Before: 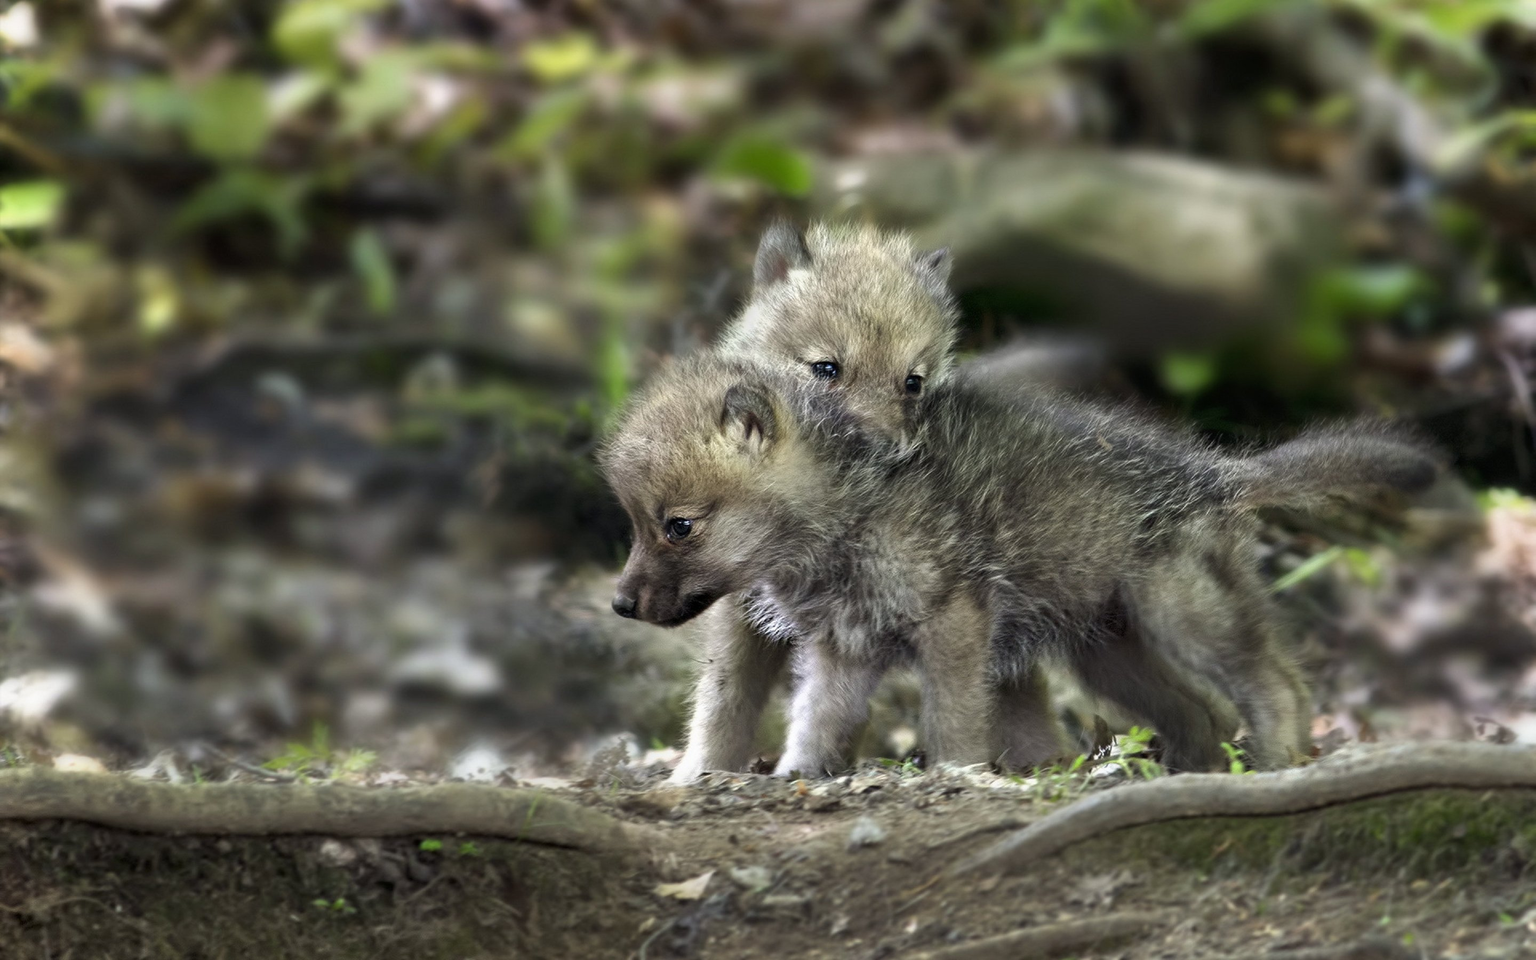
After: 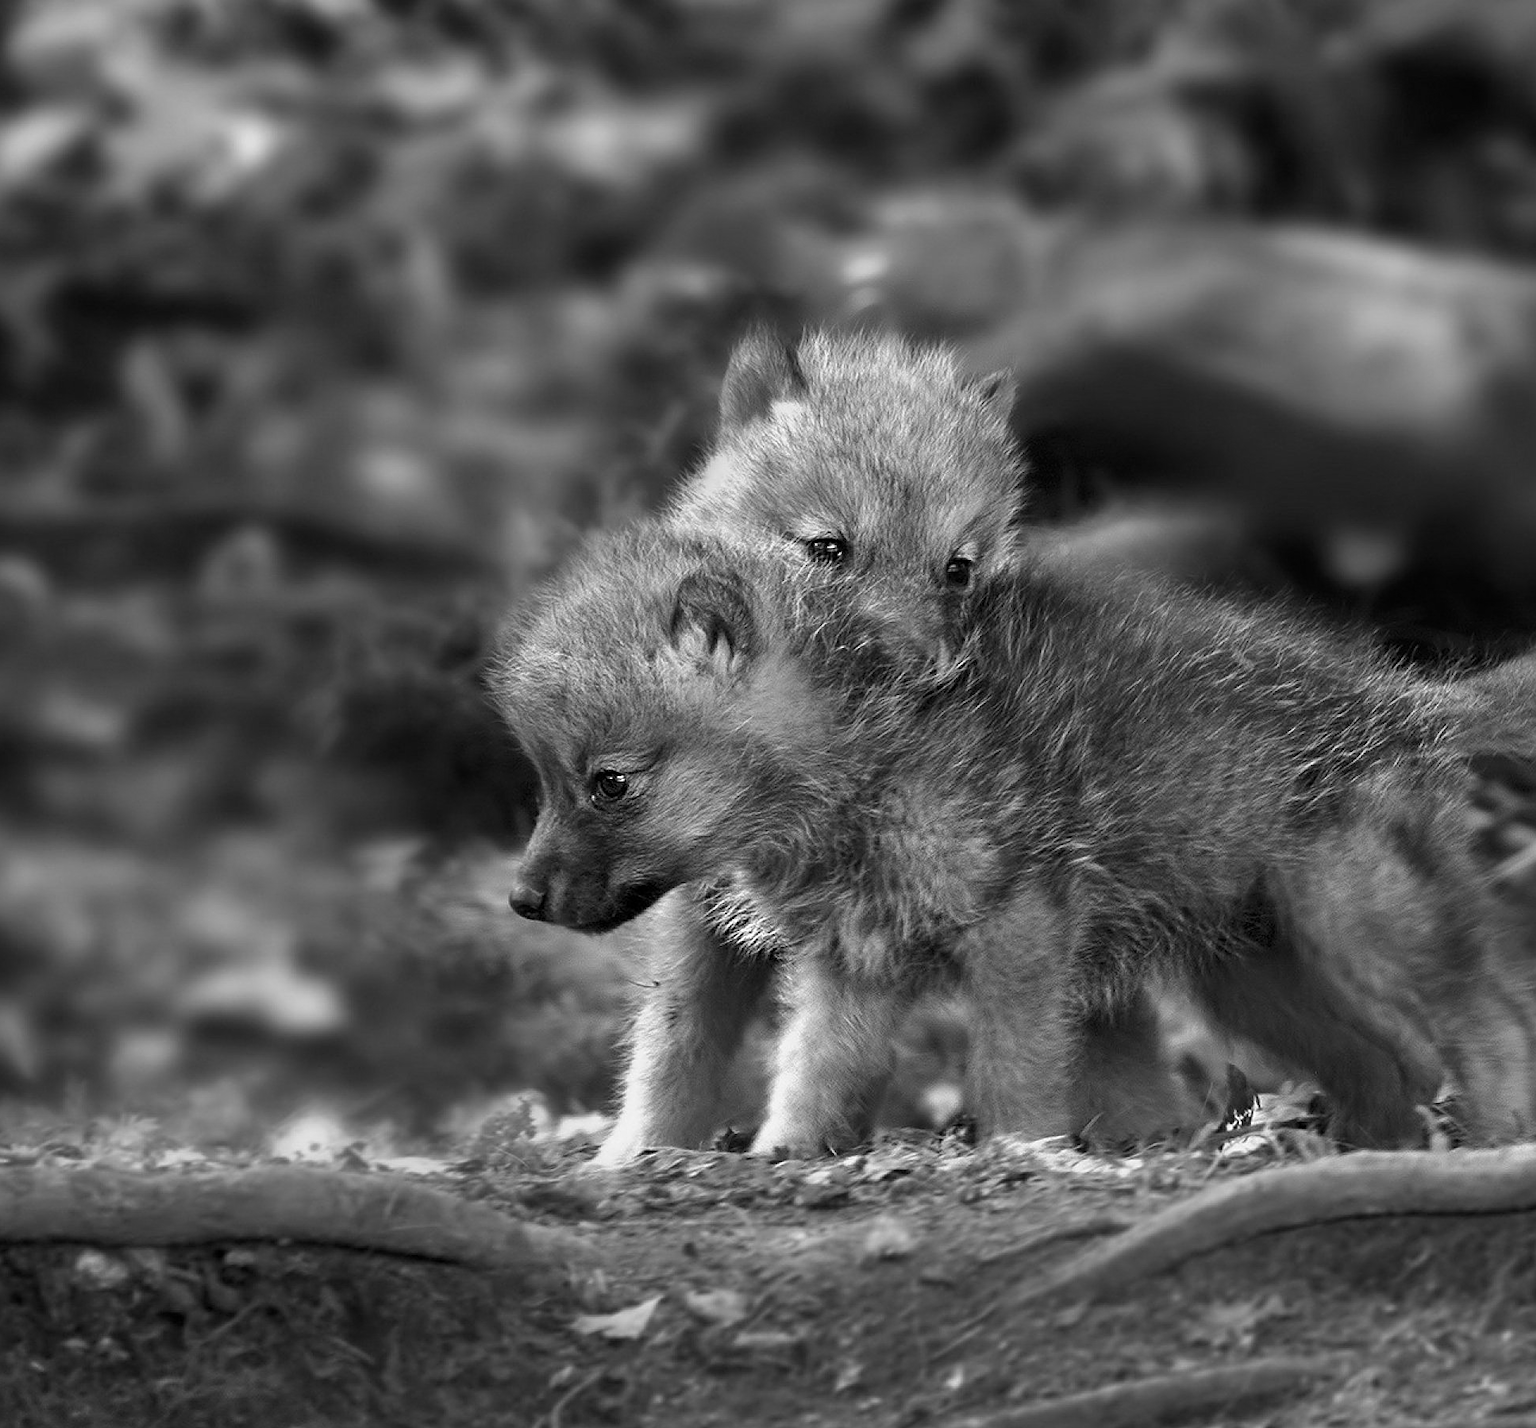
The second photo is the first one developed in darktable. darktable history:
color calibration: output gray [0.246, 0.254, 0.501, 0], gray › normalize channels true, illuminant same as pipeline (D50), adaptation XYZ, x 0.346, y 0.358, temperature 5009.2 K, gamut compression 0.019
crop and rotate: left 17.575%, right 15.213%
sharpen: on, module defaults
